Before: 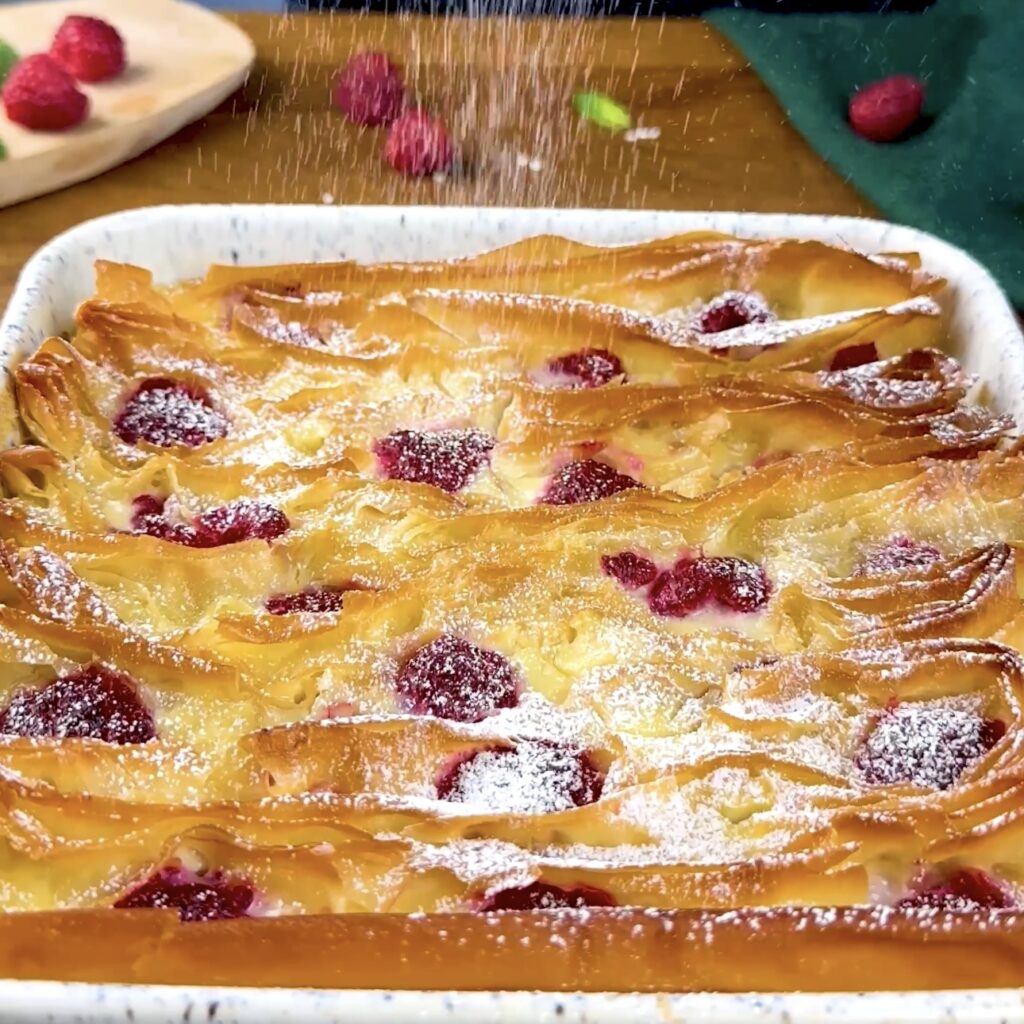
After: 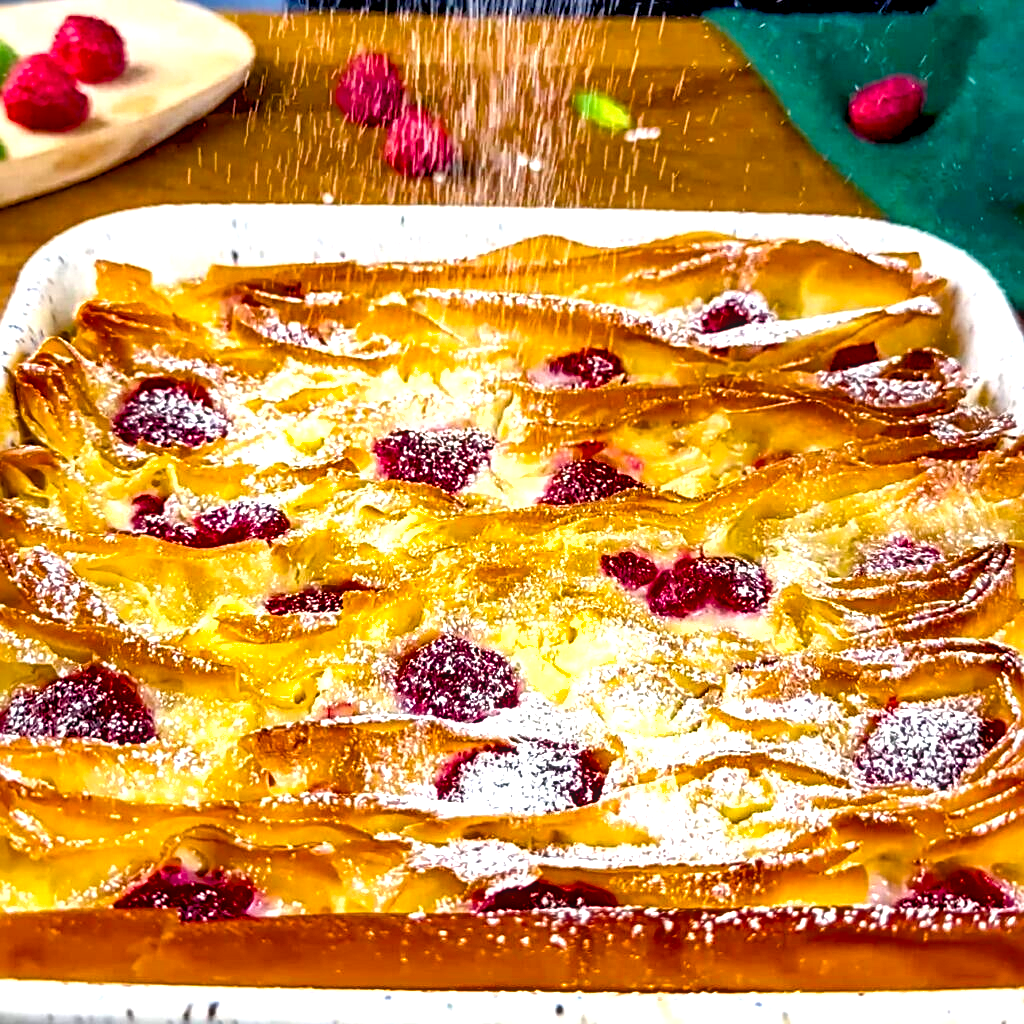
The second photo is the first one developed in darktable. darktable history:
sharpen: radius 3.124
color balance rgb: perceptual saturation grading › global saturation 35.136%, perceptual saturation grading › highlights -29.924%, perceptual saturation grading › shadows 35.812%, perceptual brilliance grading › global brilliance 3.23%, global vibrance 14.664%
exposure: exposure 0.508 EV, compensate exposure bias true, compensate highlight preservation false
local contrast: detail 130%
shadows and highlights: soften with gaussian
